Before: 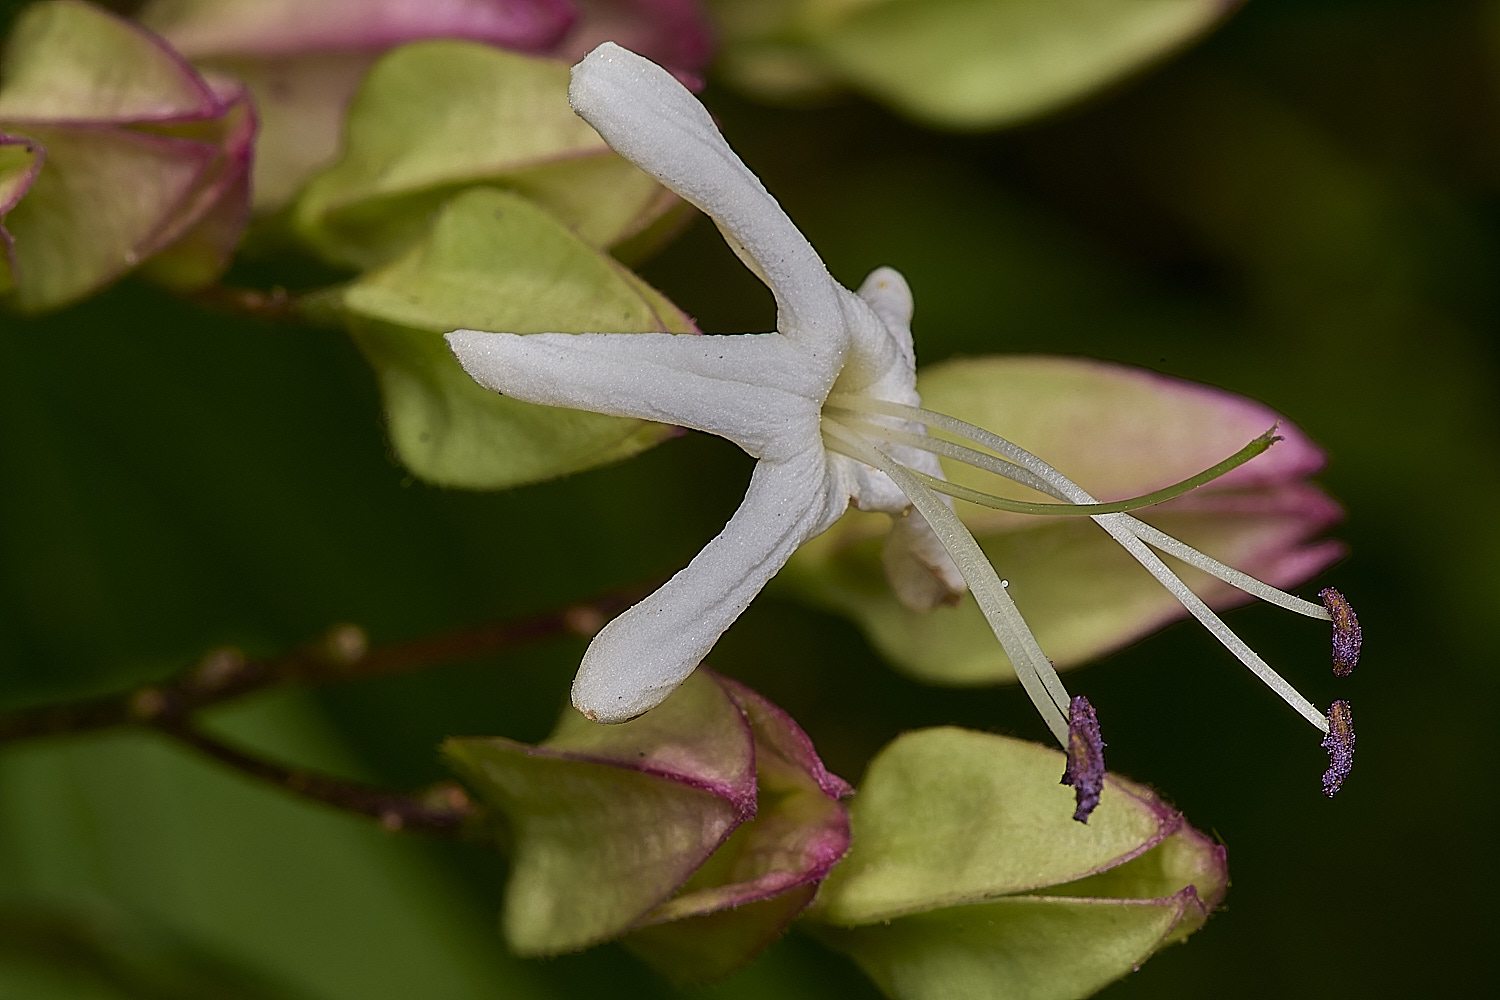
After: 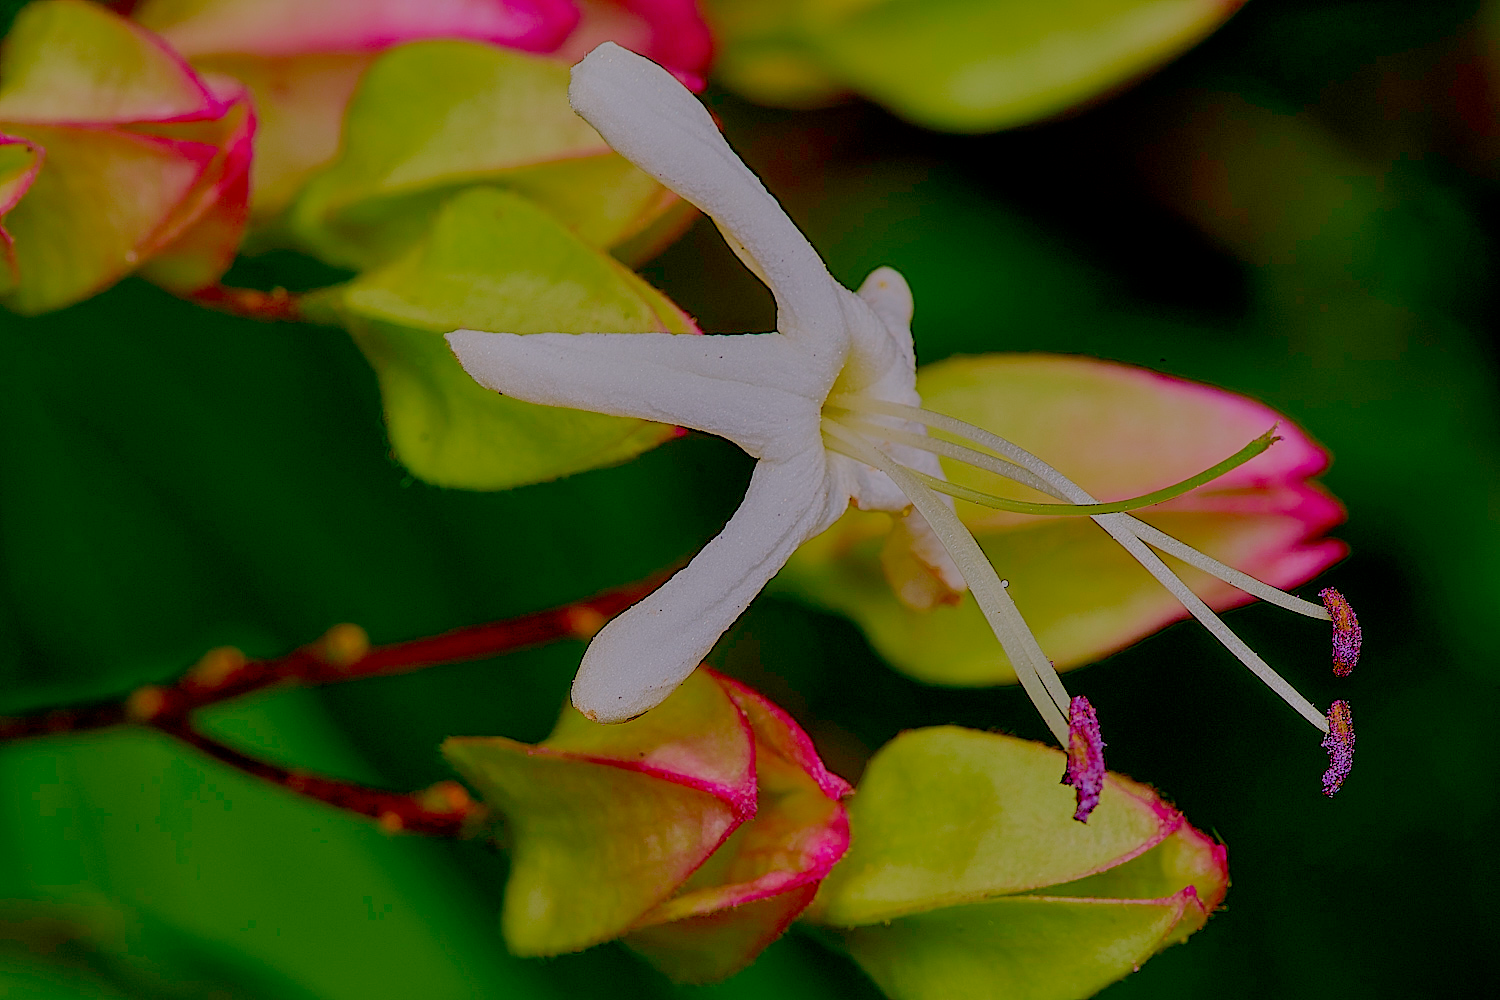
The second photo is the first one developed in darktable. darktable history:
color correction: highlights a* 1.59, highlights b* -1.7, saturation 2.48
filmic rgb: white relative exposure 8 EV, threshold 3 EV, structure ↔ texture 100%, target black luminance 0%, hardness 2.44, latitude 76.53%, contrast 0.562, shadows ↔ highlights balance 0%, preserve chrominance no, color science v4 (2020), iterations of high-quality reconstruction 10, type of noise poissonian, enable highlight reconstruction true
